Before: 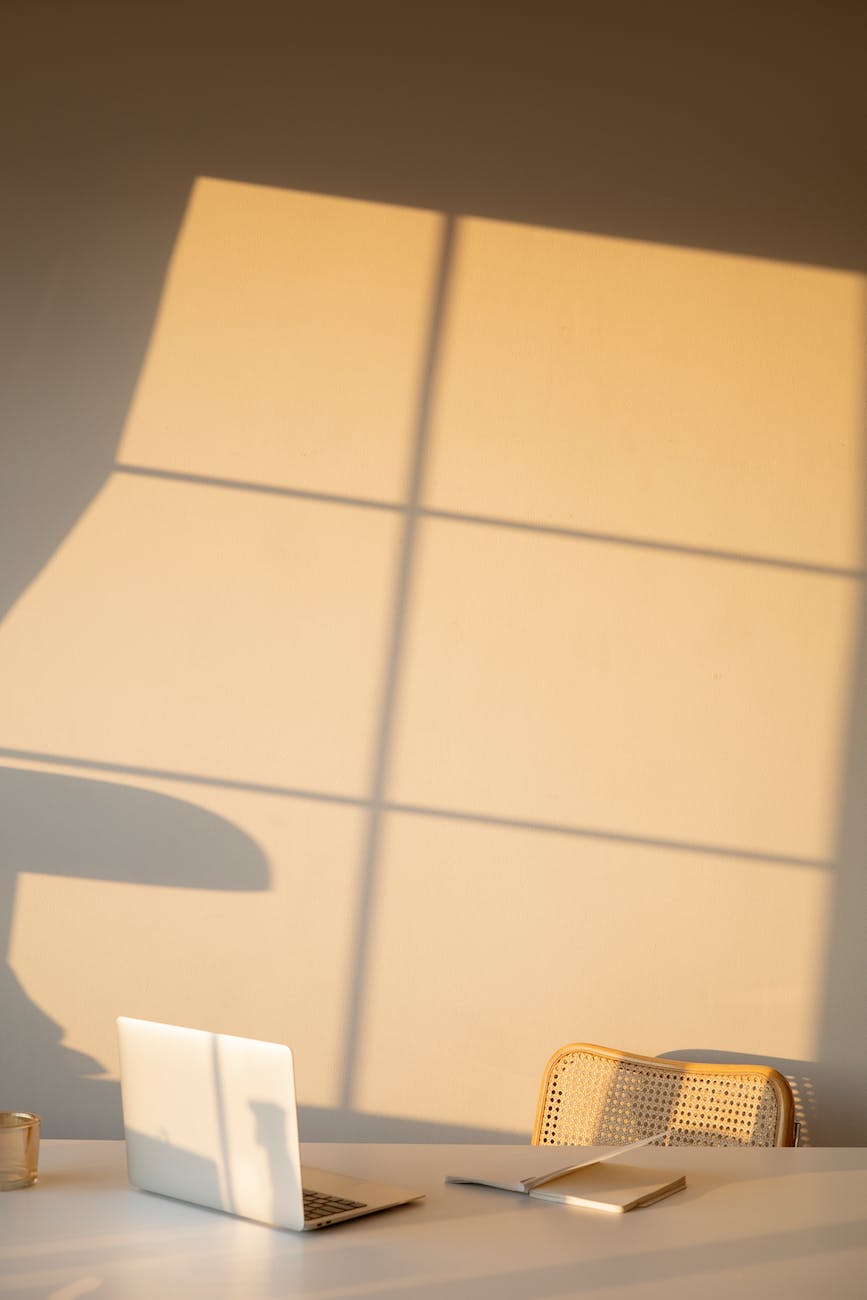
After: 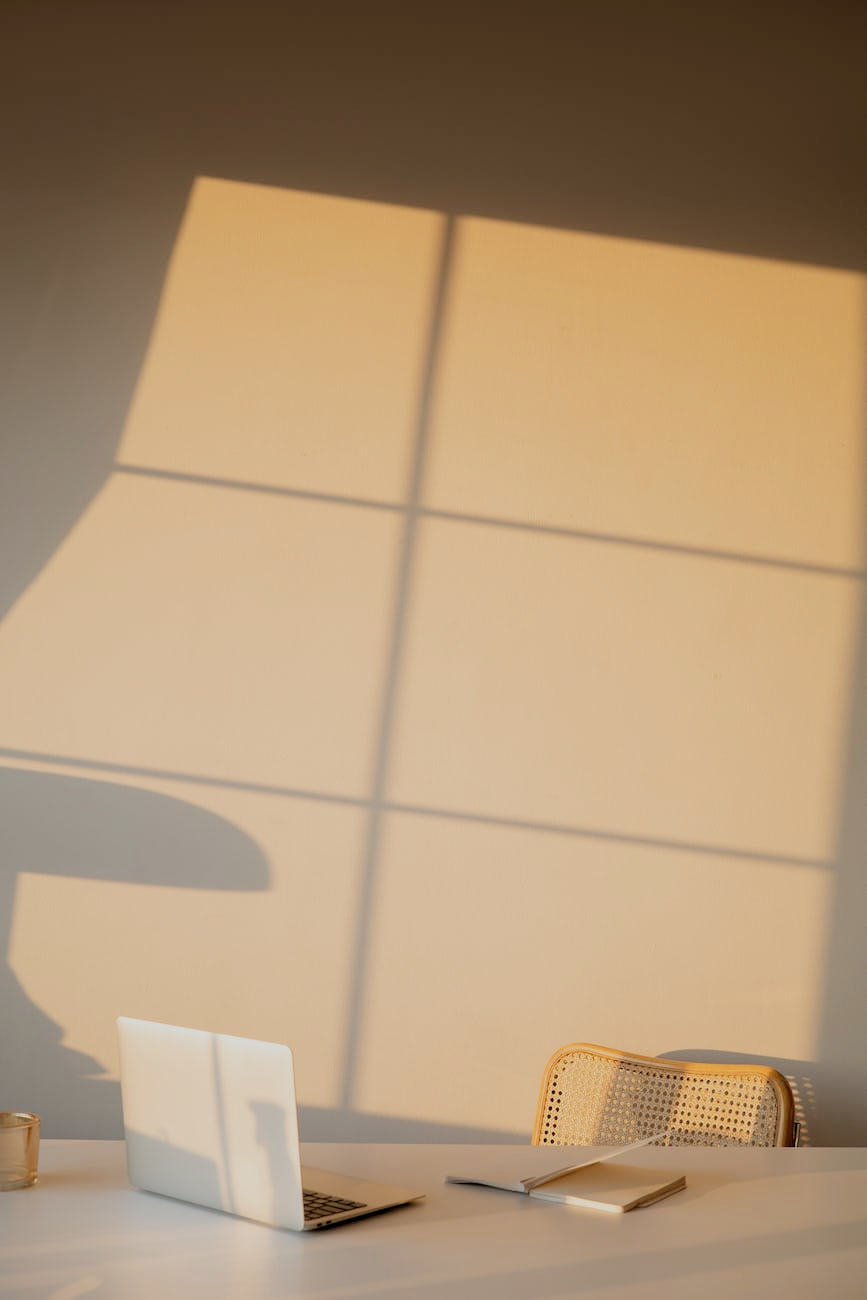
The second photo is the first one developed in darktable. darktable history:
filmic rgb: black relative exposure -4.89 EV, white relative exposure 4.03 EV, hardness 2.84, iterations of high-quality reconstruction 0
